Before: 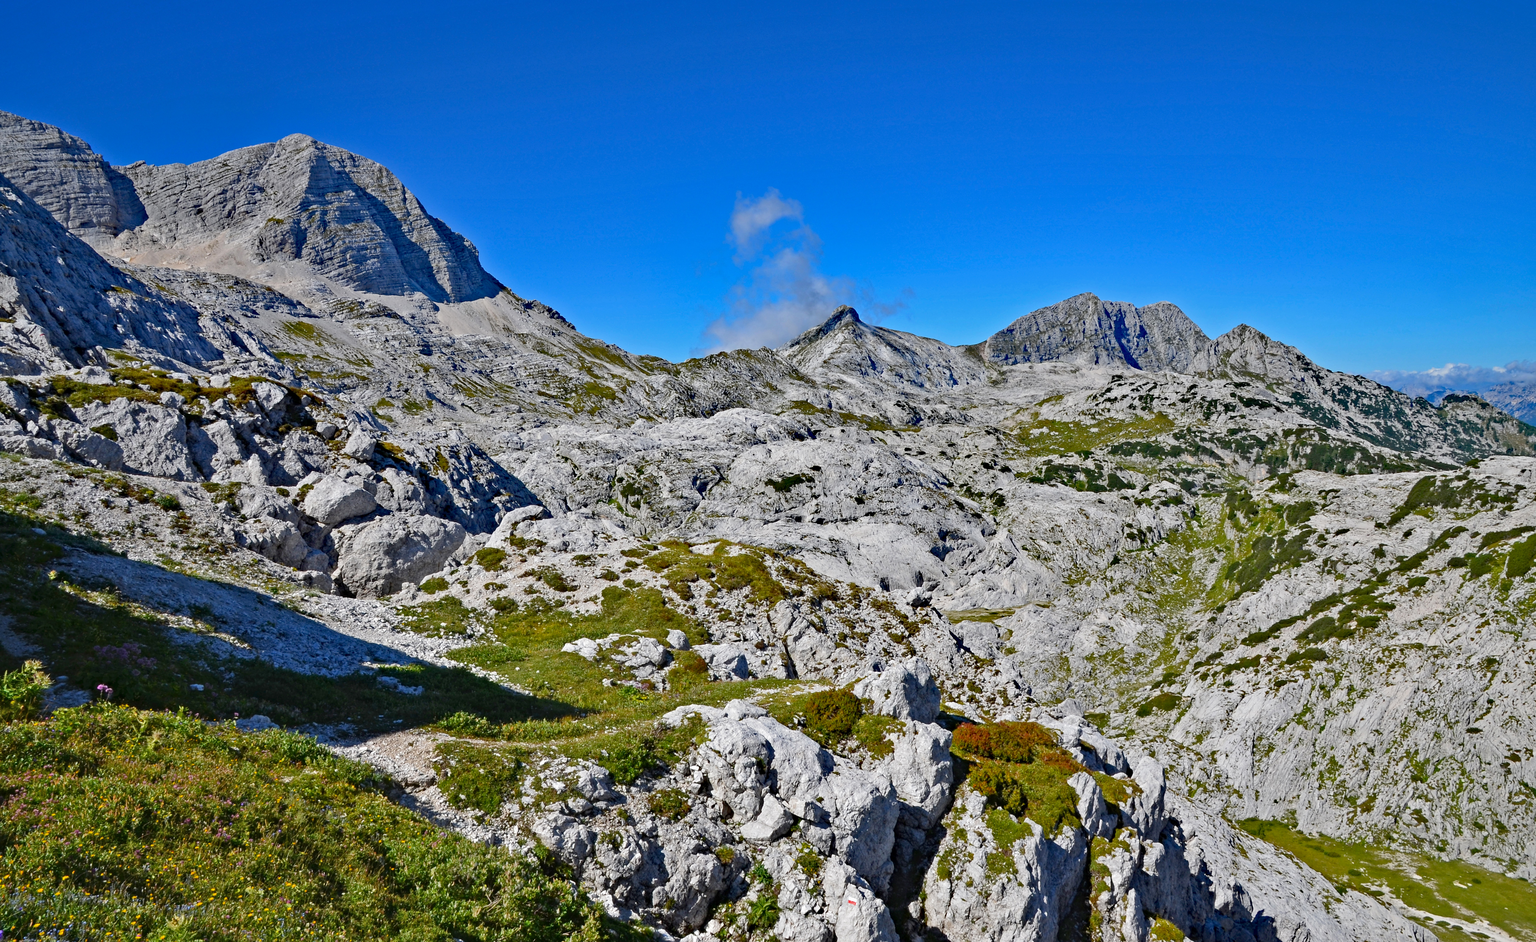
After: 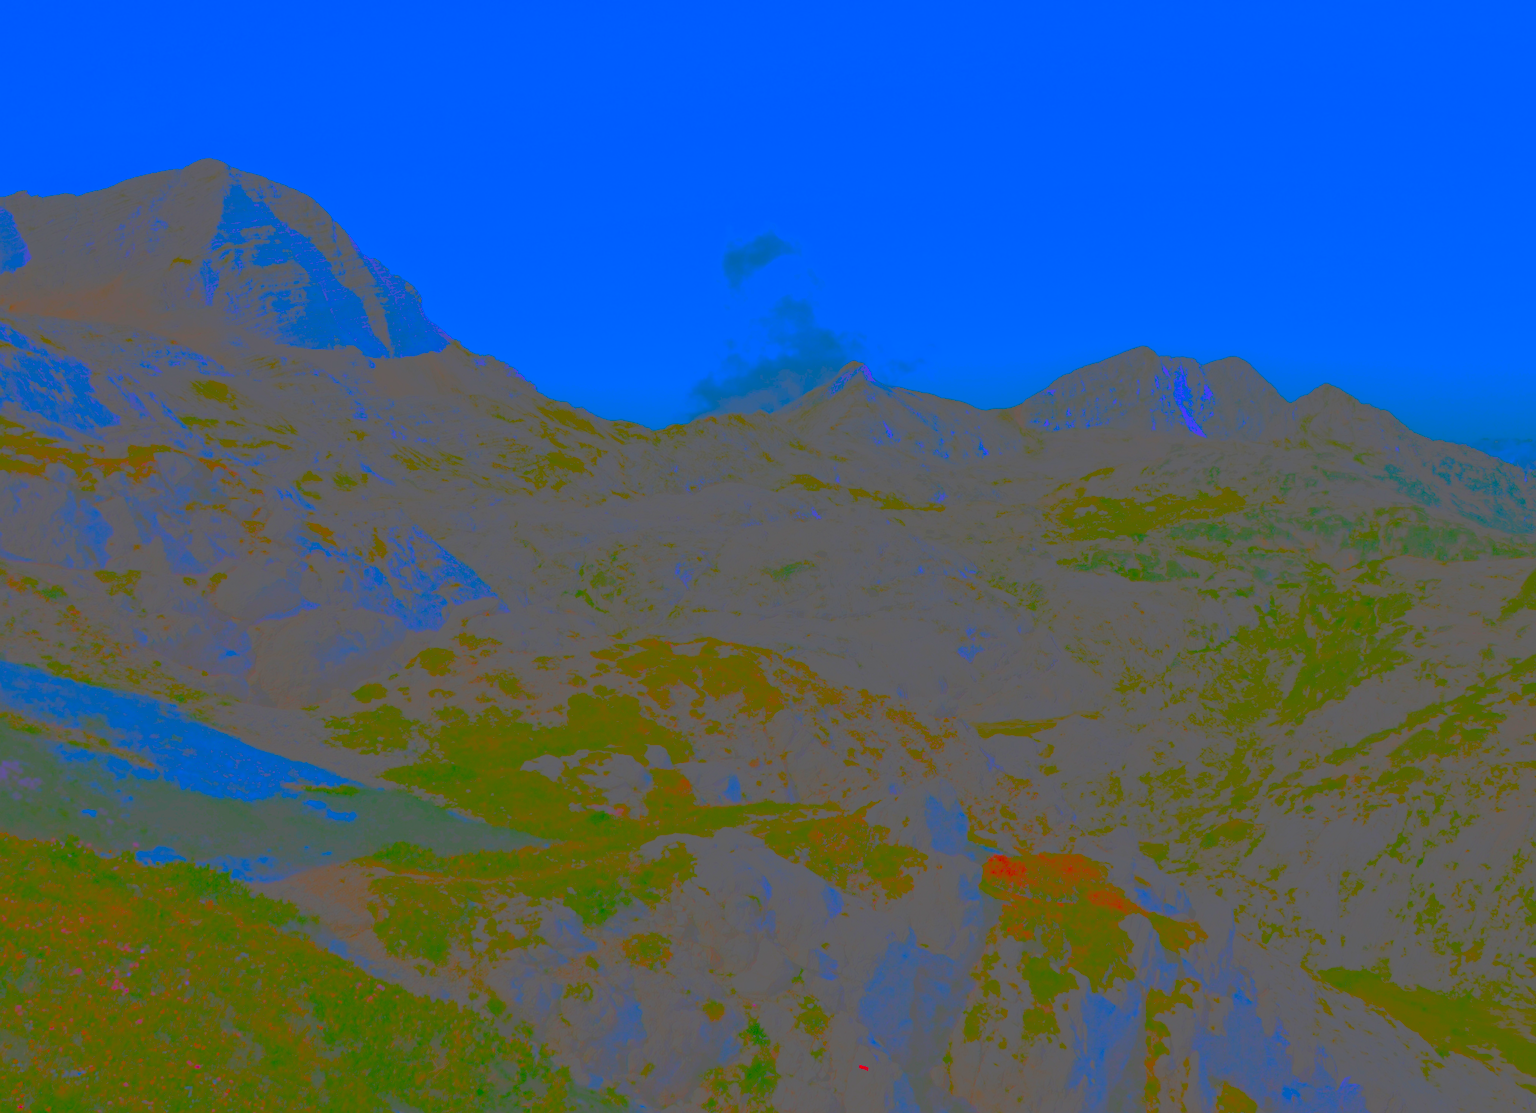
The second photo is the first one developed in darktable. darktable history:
crop: left 7.954%, right 7.495%
contrast brightness saturation: contrast -0.972, brightness -0.167, saturation 0.767
